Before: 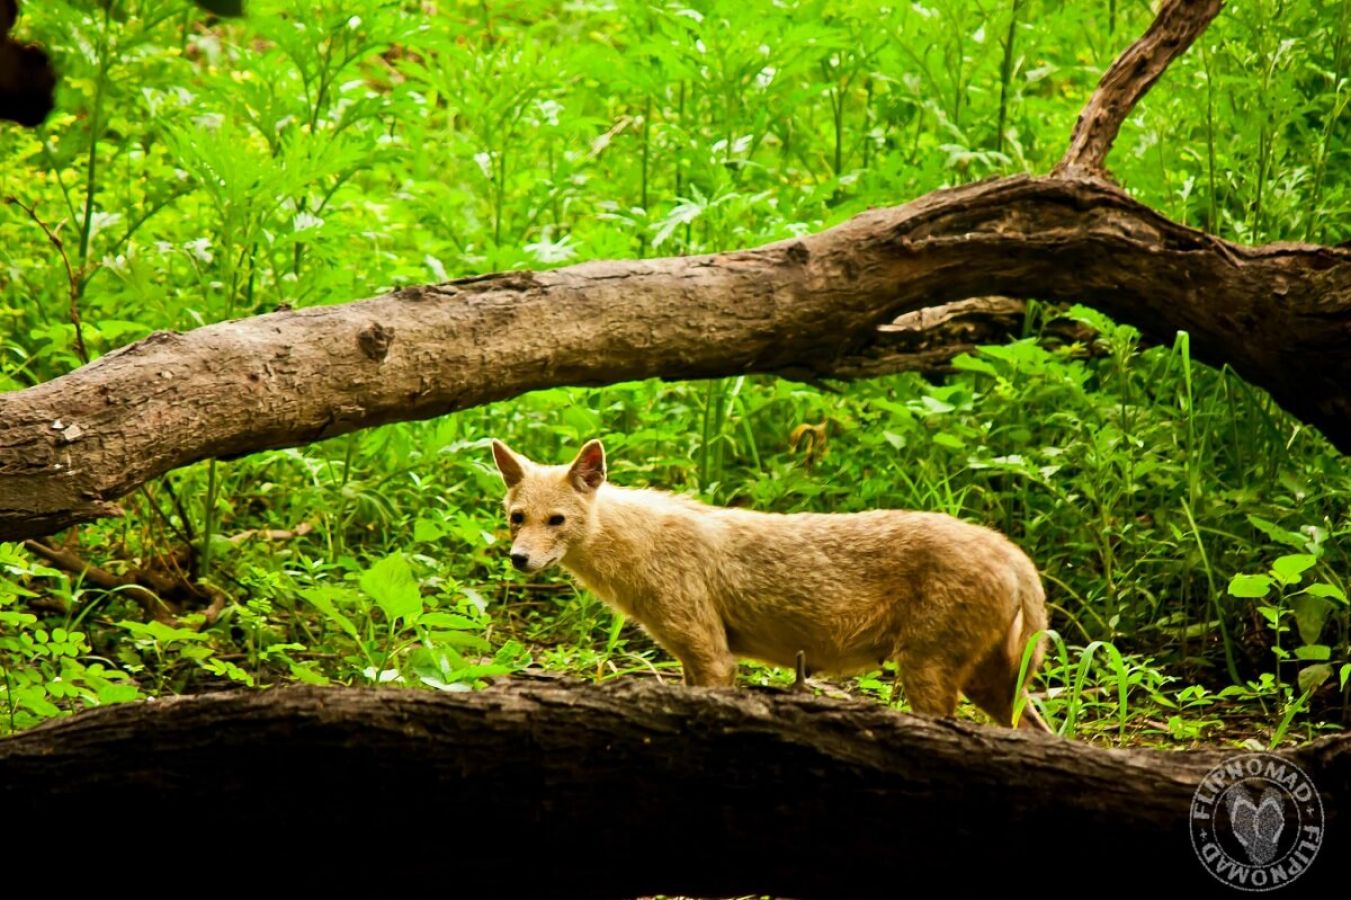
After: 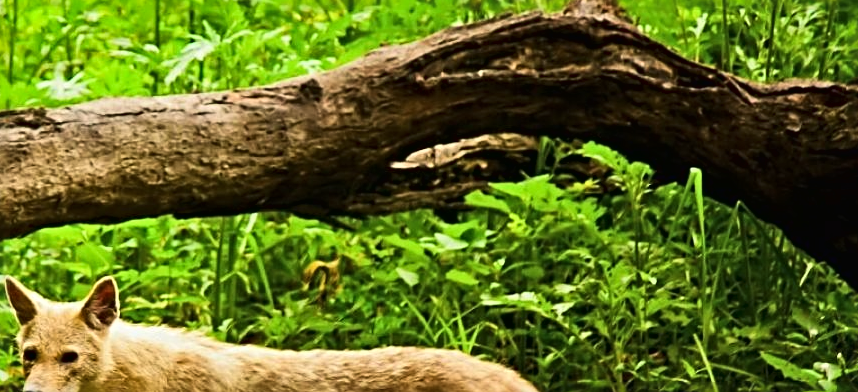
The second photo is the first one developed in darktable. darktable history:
tone curve: curves: ch0 [(0.016, 0.011) (0.204, 0.146) (0.515, 0.476) (0.78, 0.795) (1, 0.981)], color space Lab, linked channels, preserve colors none
sharpen: radius 3.976
crop: left 36.081%, top 18.202%, right 0.339%, bottom 38.17%
shadows and highlights: shadows 21, highlights -36.03, soften with gaussian
